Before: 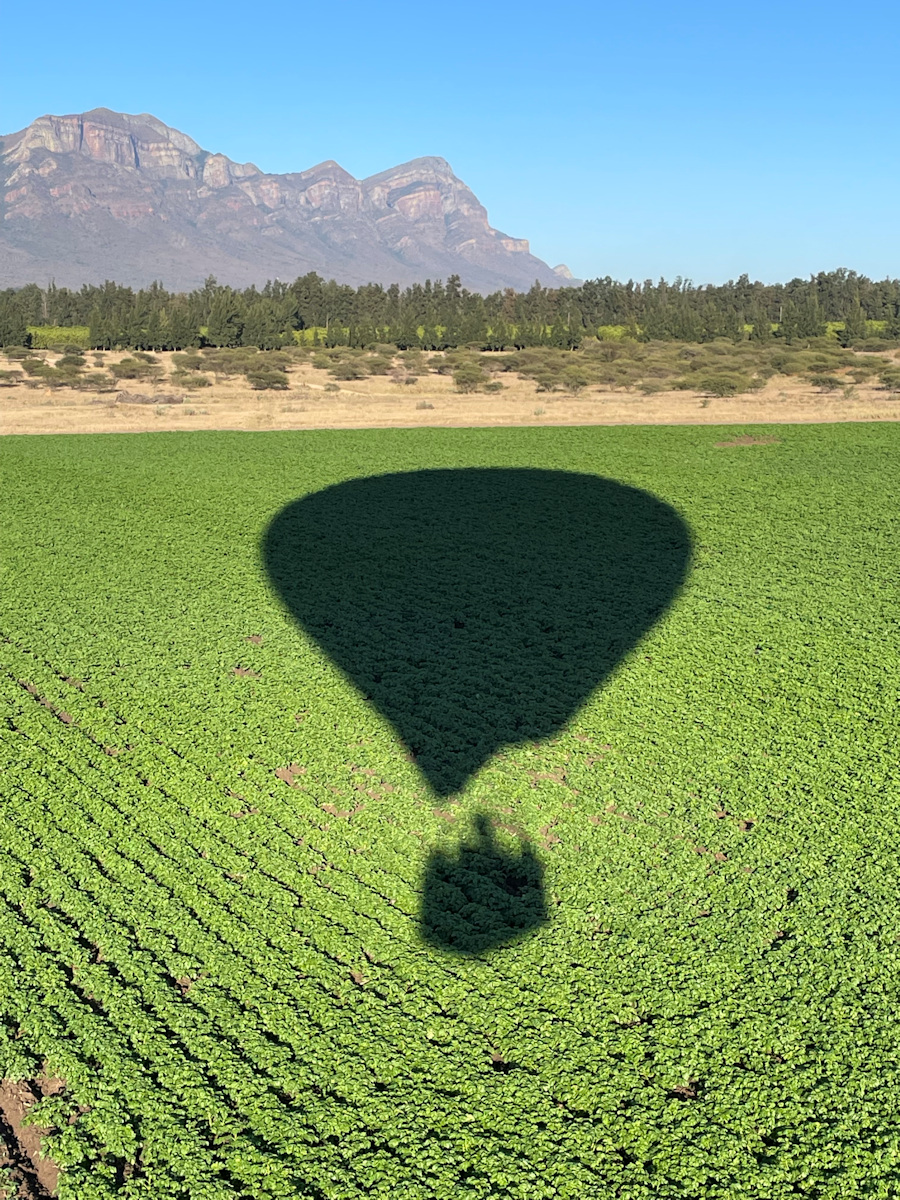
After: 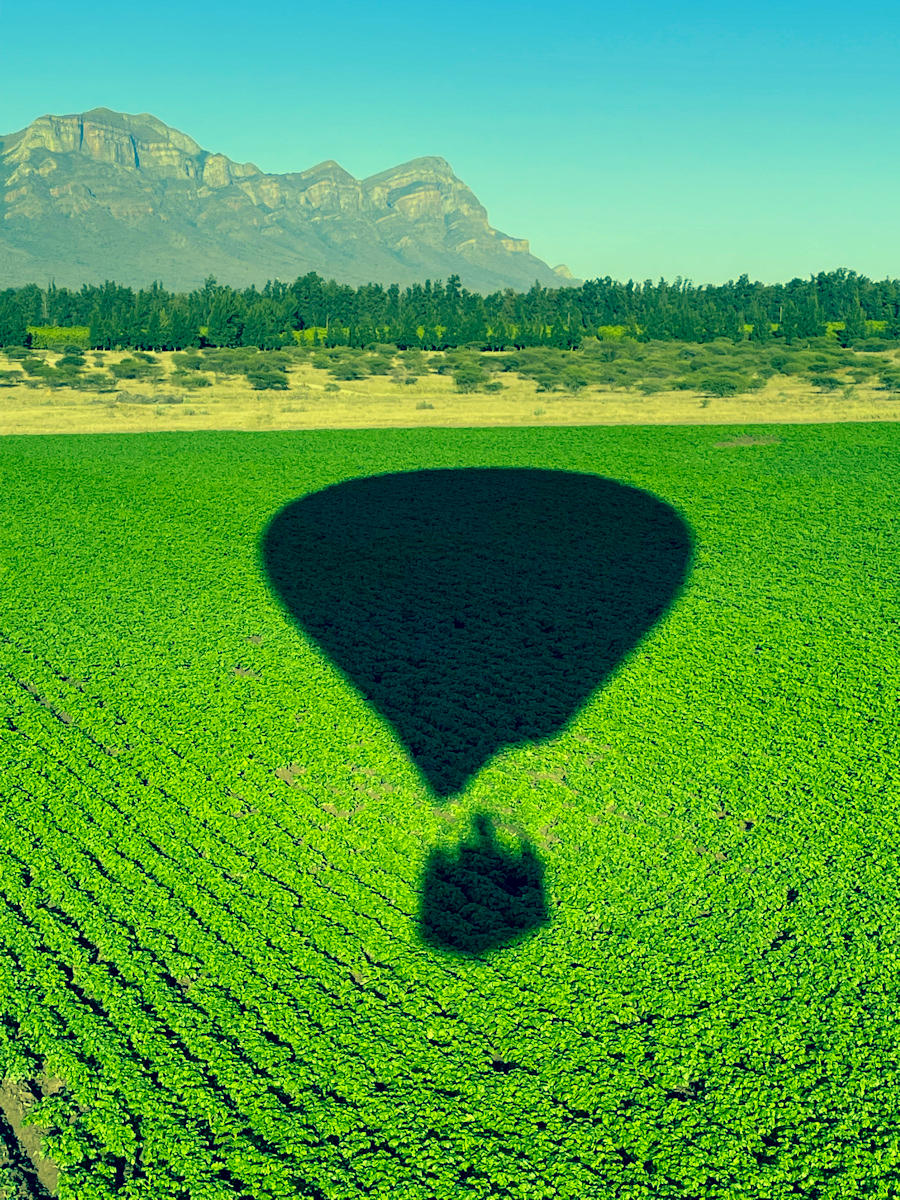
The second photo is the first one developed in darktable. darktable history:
color correction: highlights a* -15.58, highlights b* 40, shadows a* -40, shadows b* -26.18
exposure: black level correction 0.016, exposure -0.009 EV, compensate highlight preservation false
